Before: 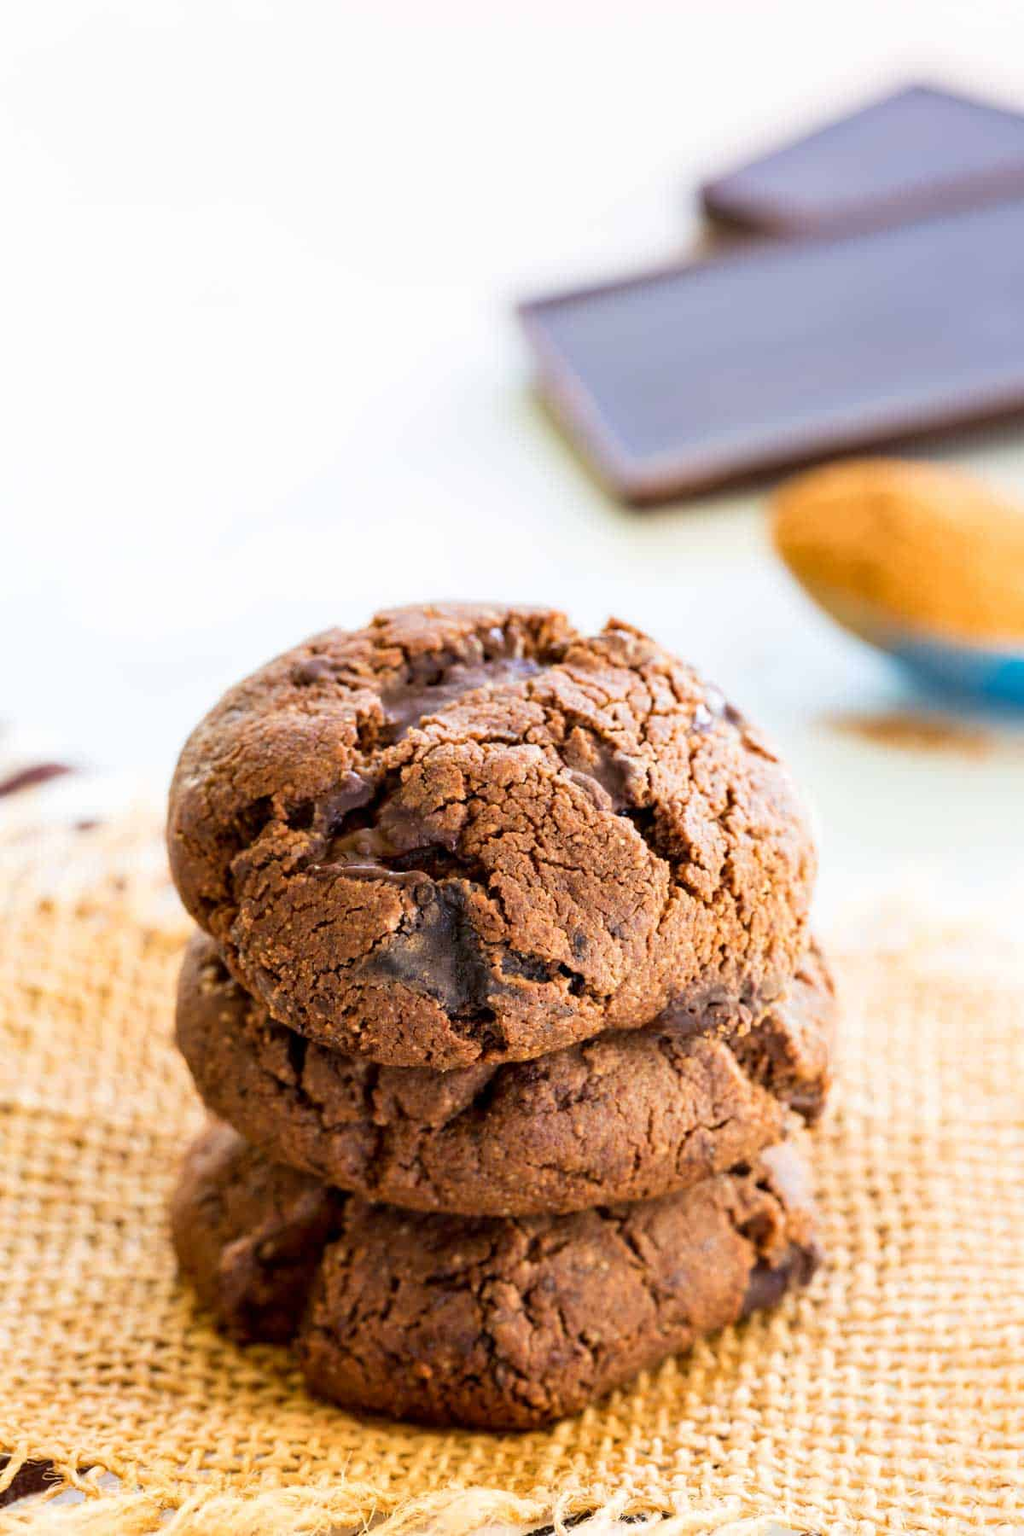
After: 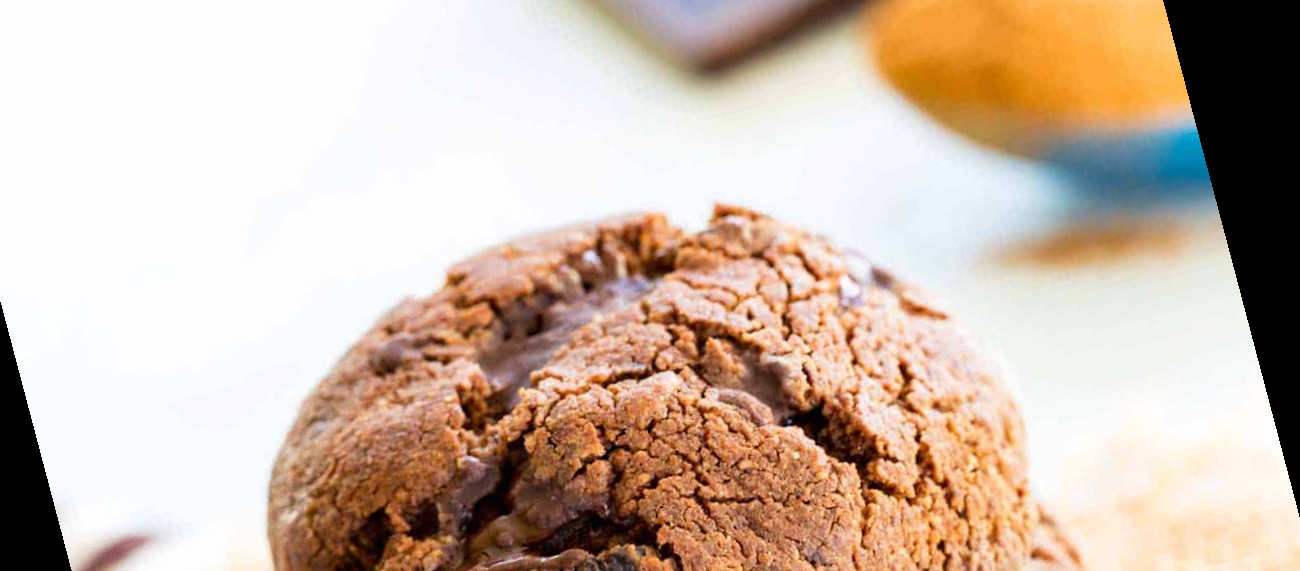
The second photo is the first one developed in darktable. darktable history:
rotate and perspective: rotation -14.8°, crop left 0.1, crop right 0.903, crop top 0.25, crop bottom 0.748
crop and rotate: top 10.605%, bottom 33.274%
